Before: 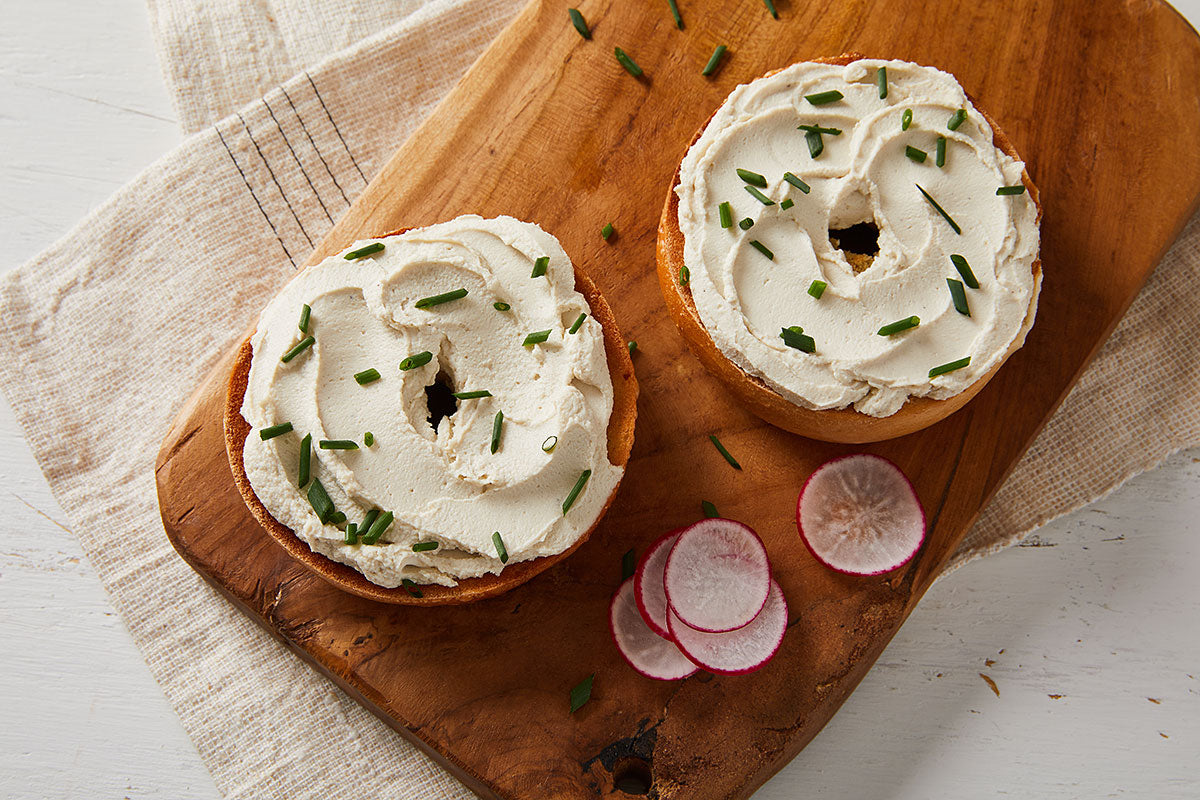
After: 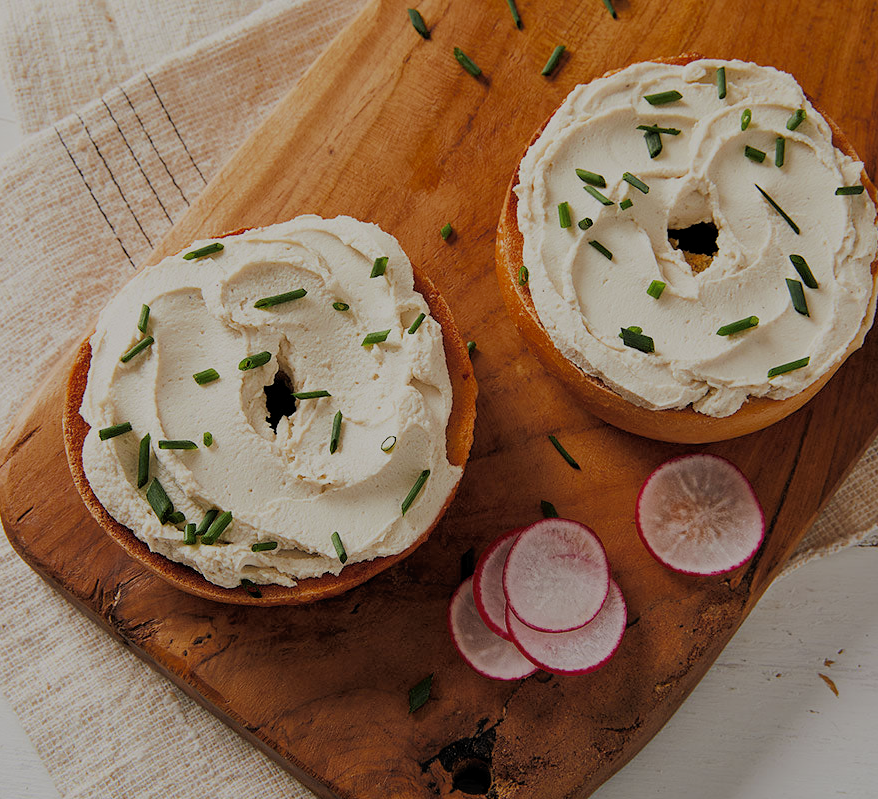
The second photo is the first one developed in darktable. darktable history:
filmic rgb: middle gray luminance 3.28%, black relative exposure -5.9 EV, white relative exposure 6.35 EV, dynamic range scaling 21.94%, target black luminance 0%, hardness 2.31, latitude 46.47%, contrast 0.784, highlights saturation mix 99.42%, shadows ↔ highlights balance 0.214%
tone curve: curves: ch0 [(0, 0) (0.003, 0.014) (0.011, 0.019) (0.025, 0.028) (0.044, 0.044) (0.069, 0.069) (0.1, 0.1) (0.136, 0.131) (0.177, 0.168) (0.224, 0.206) (0.277, 0.255) (0.335, 0.309) (0.399, 0.374) (0.468, 0.452) (0.543, 0.535) (0.623, 0.623) (0.709, 0.72) (0.801, 0.815) (0.898, 0.898) (1, 1)], color space Lab, independent channels, preserve colors none
crop: left 13.444%, top 0%, right 13.313%
